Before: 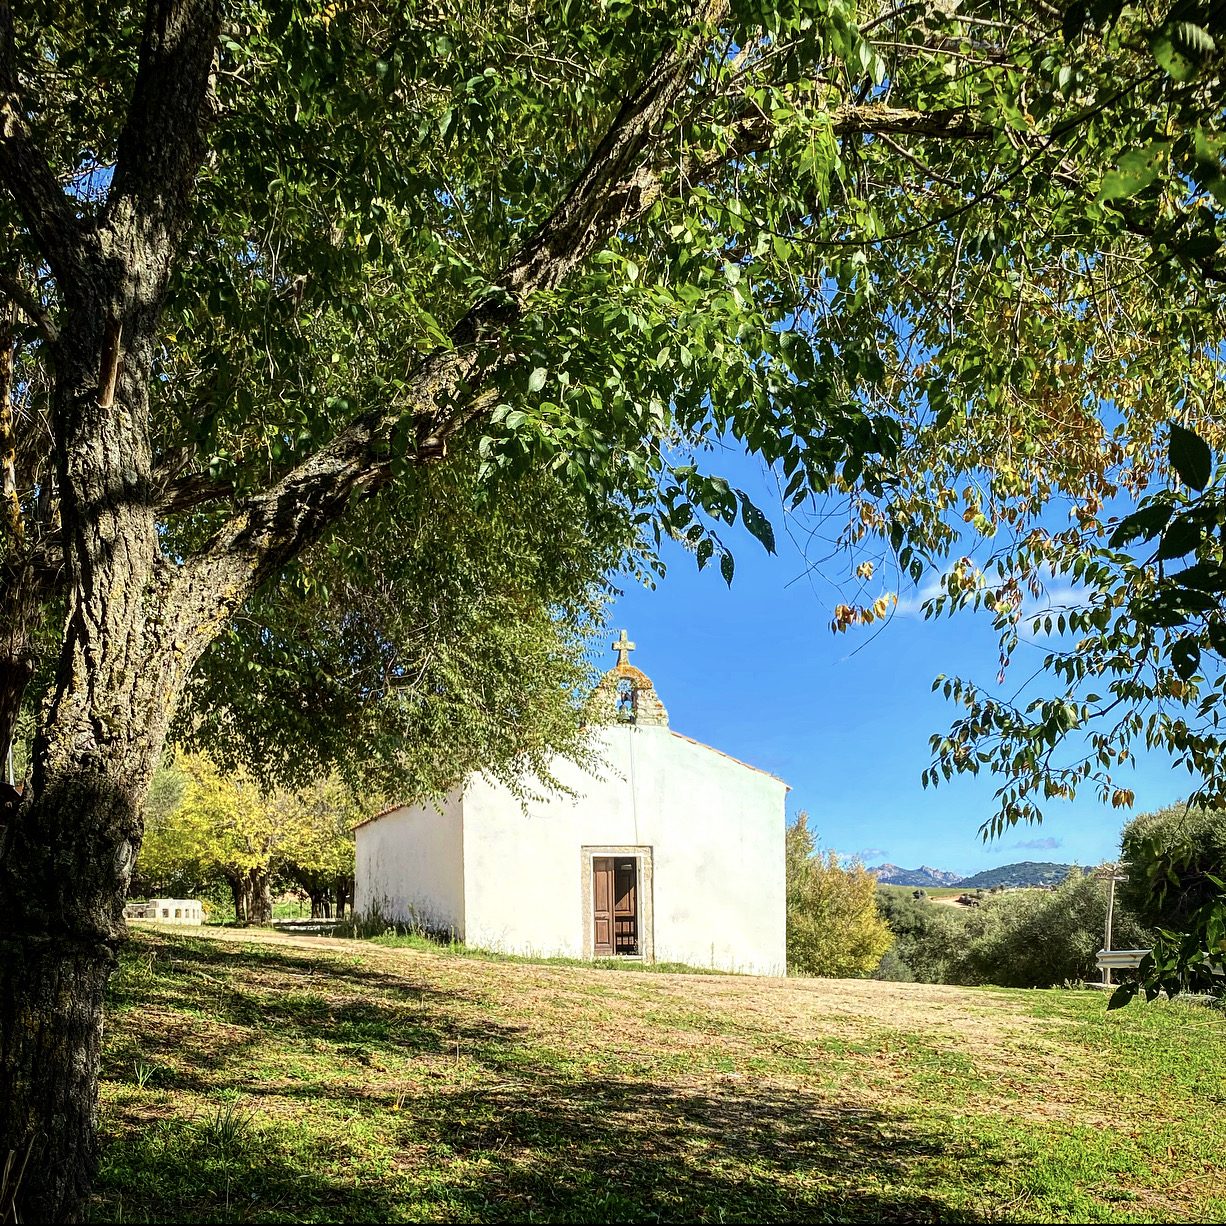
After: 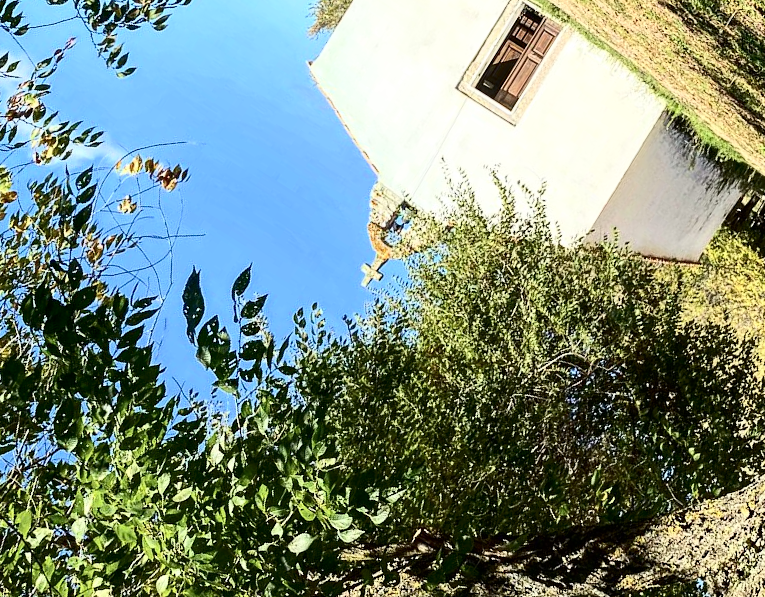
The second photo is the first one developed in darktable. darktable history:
crop and rotate: angle 147.43°, left 9.201%, top 15.626%, right 4.538%, bottom 17.02%
contrast brightness saturation: contrast 0.277
